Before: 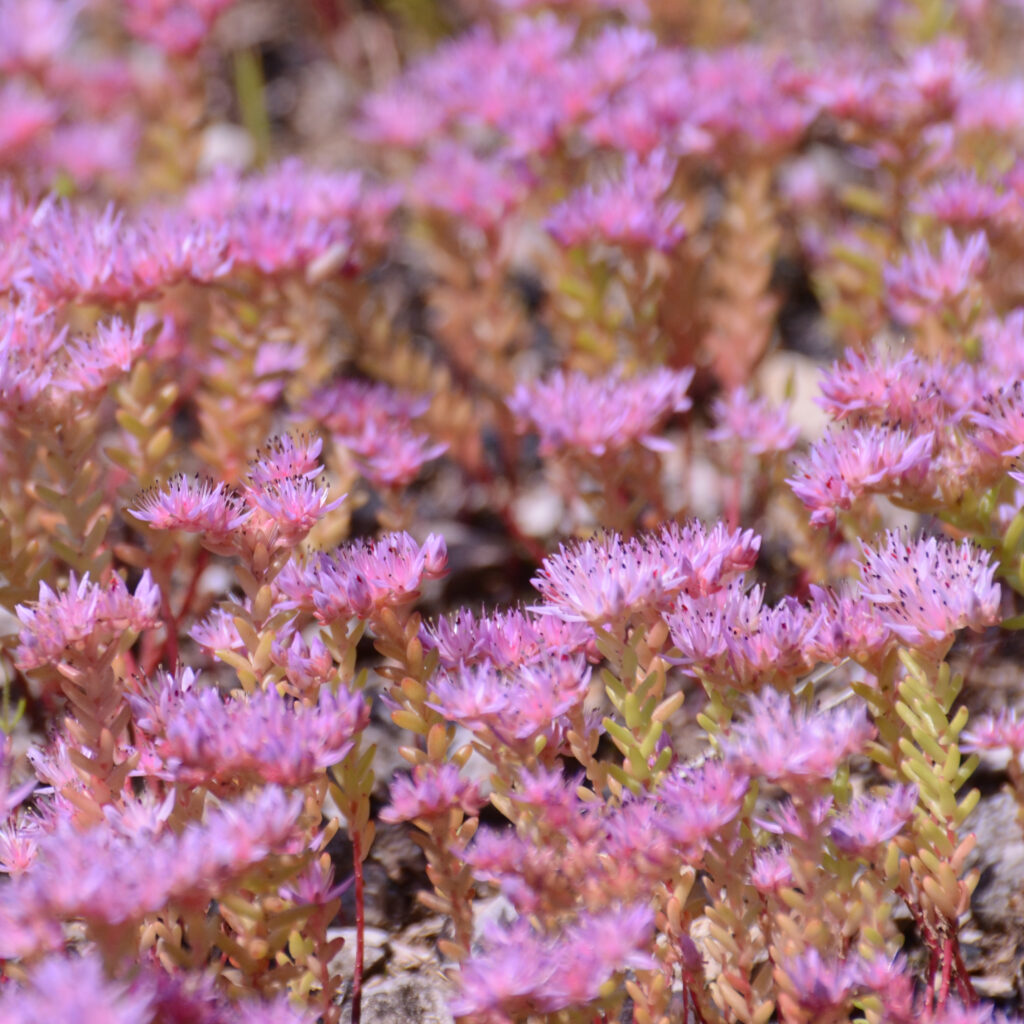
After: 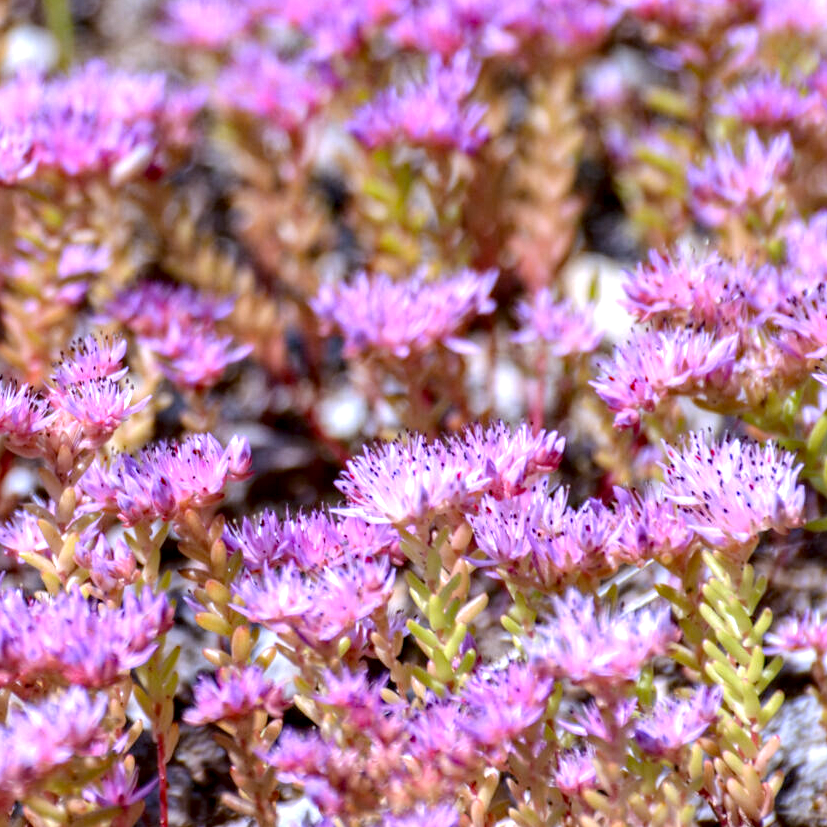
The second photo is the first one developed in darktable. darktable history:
color correction: saturation 1.1
local contrast: detail 150%
exposure: exposure 0.493 EV, compensate highlight preservation false
crop: left 19.159%, top 9.58%, bottom 9.58%
haze removal: strength 0.29, distance 0.25, compatibility mode true, adaptive false
white balance: red 0.926, green 1.003, blue 1.133
